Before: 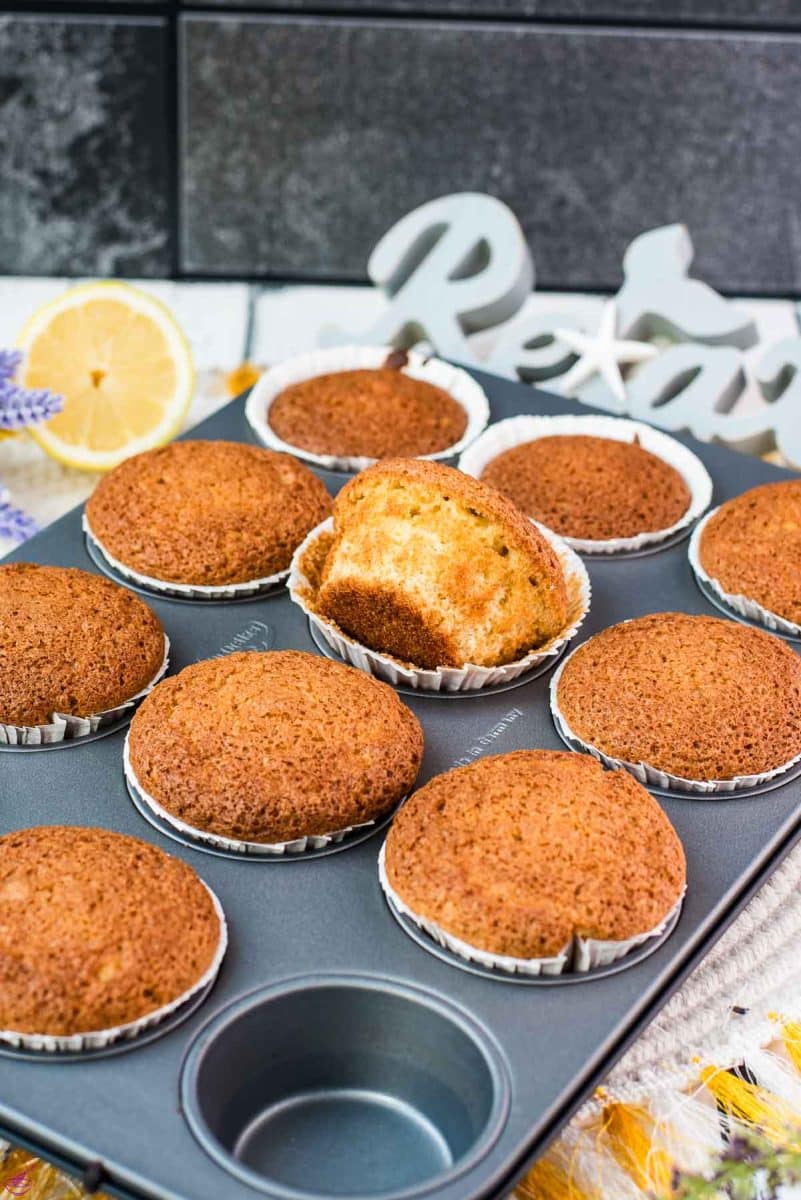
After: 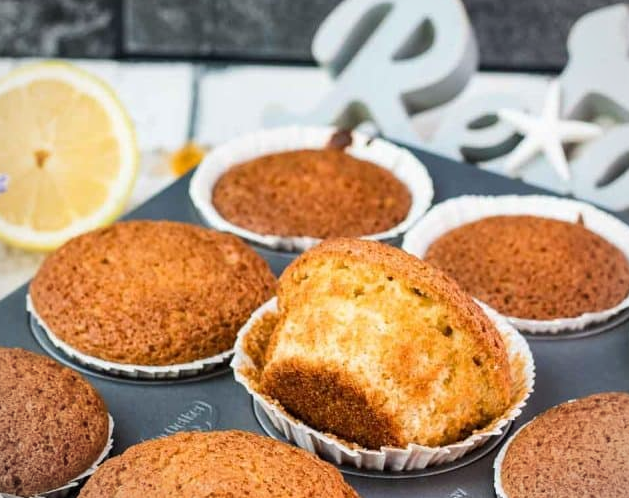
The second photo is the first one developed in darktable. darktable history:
crop: left 7.036%, top 18.398%, right 14.379%, bottom 40.043%
vignetting: brightness -0.167
